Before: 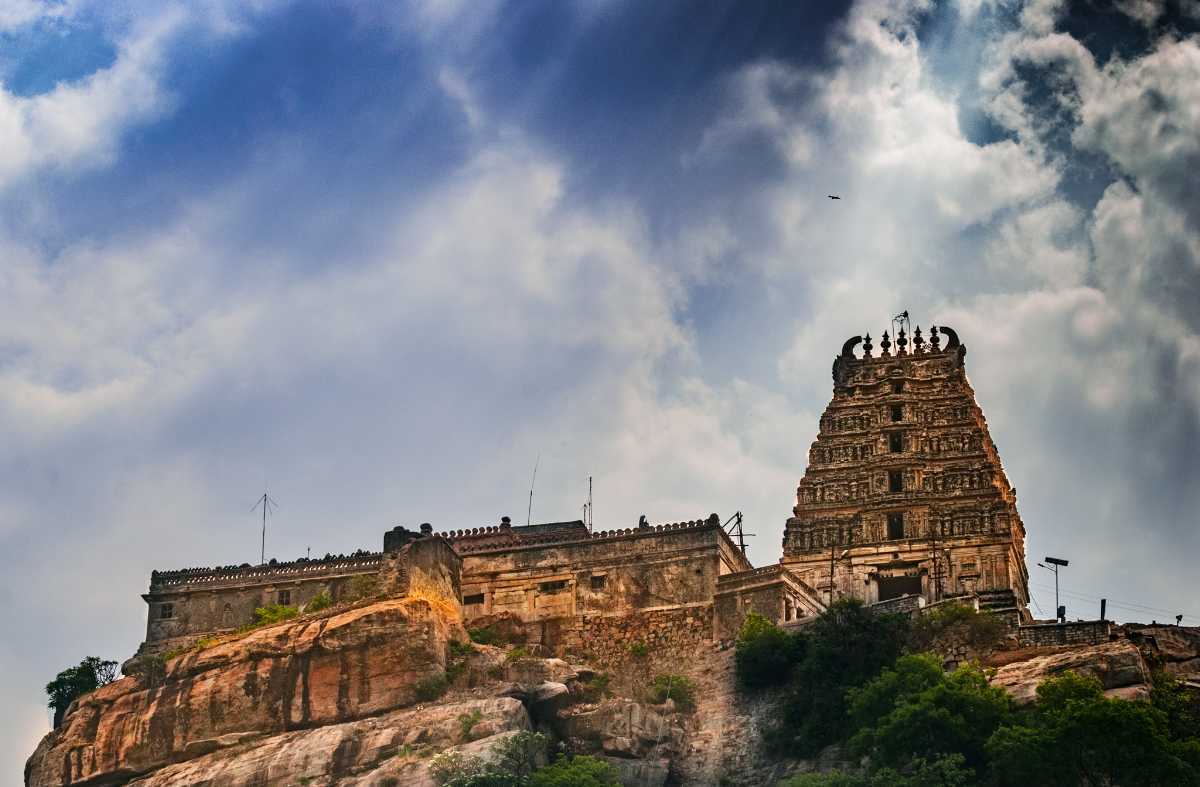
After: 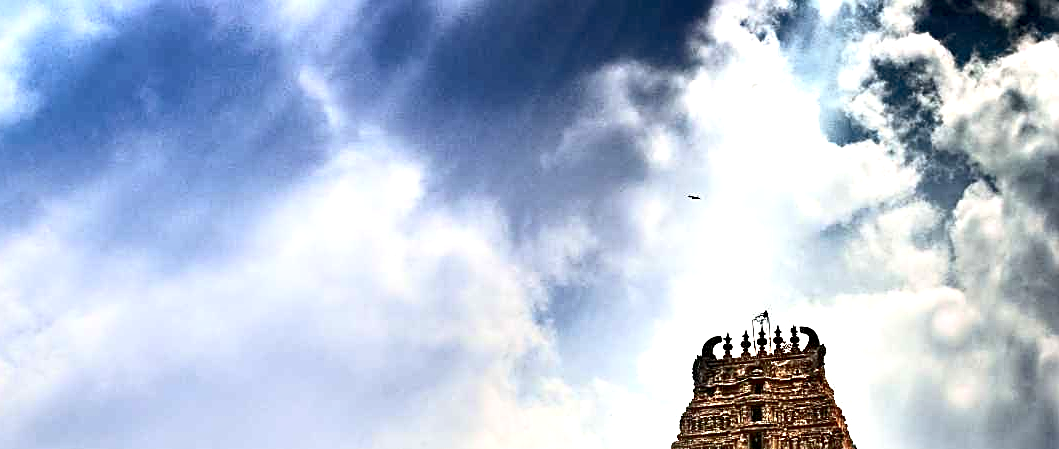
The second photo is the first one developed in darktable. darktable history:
exposure: black level correction 0, exposure 0.5 EV, compensate highlight preservation false
contrast brightness saturation: contrast 0.391, brightness 0.114
color correction: highlights b* 0.003
local contrast: highlights 197%, shadows 122%, detail 140%, midtone range 0.254
levels: levels [0, 0.498, 1]
sharpen: on, module defaults
crop and rotate: left 11.697%, bottom 42.843%
shadows and highlights: on, module defaults
